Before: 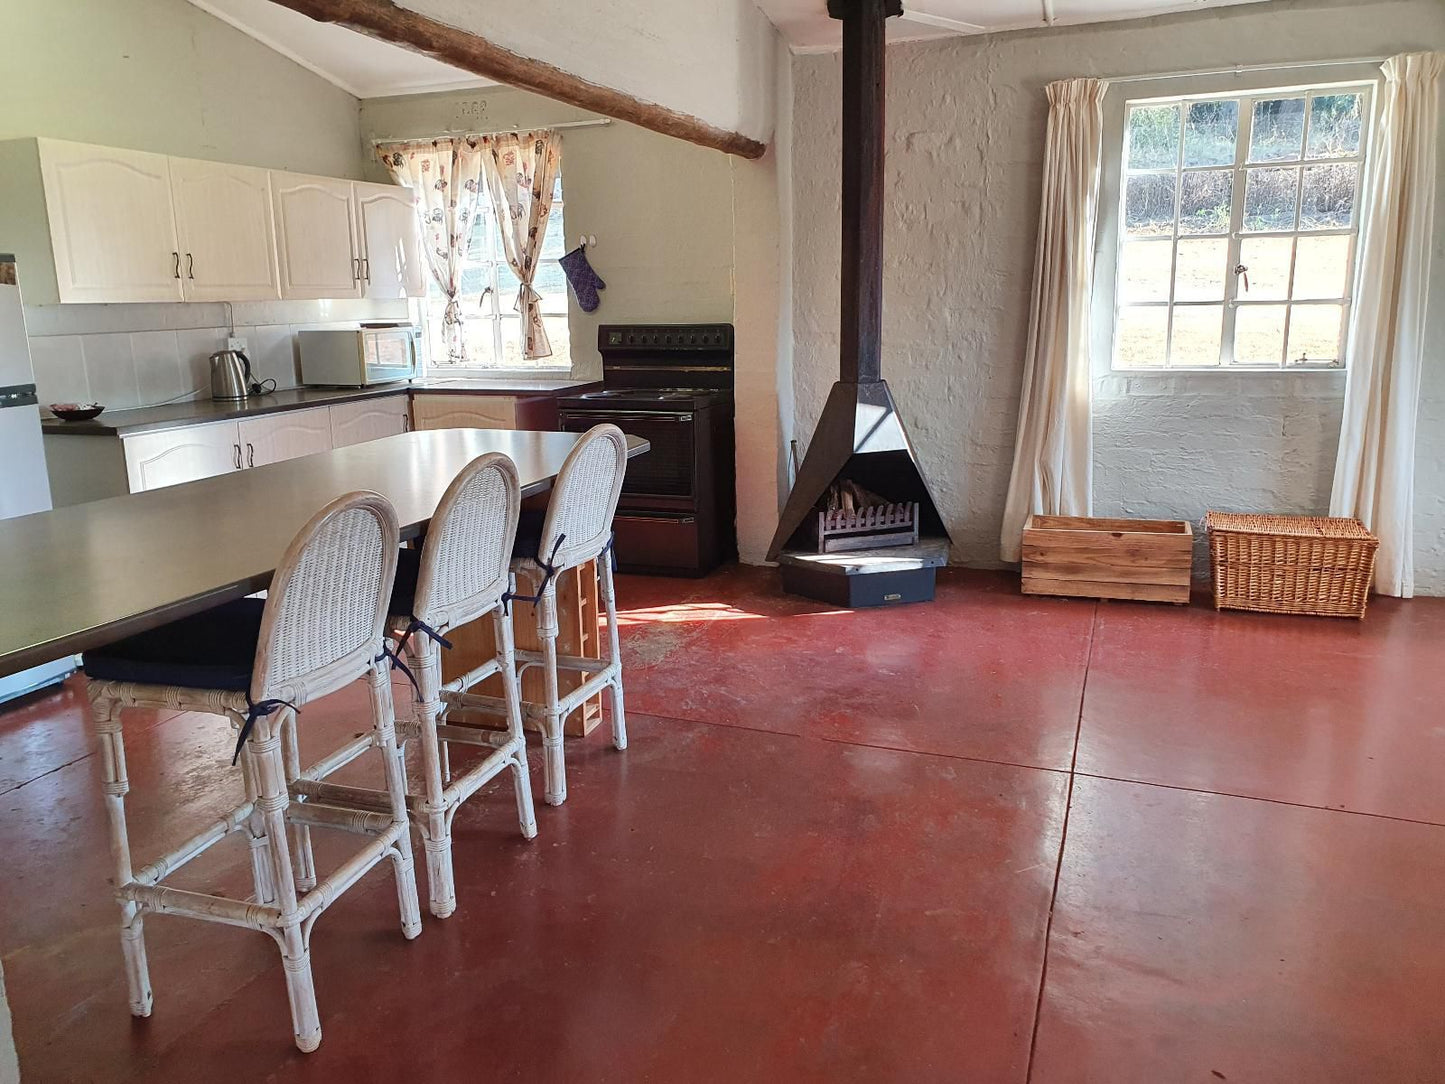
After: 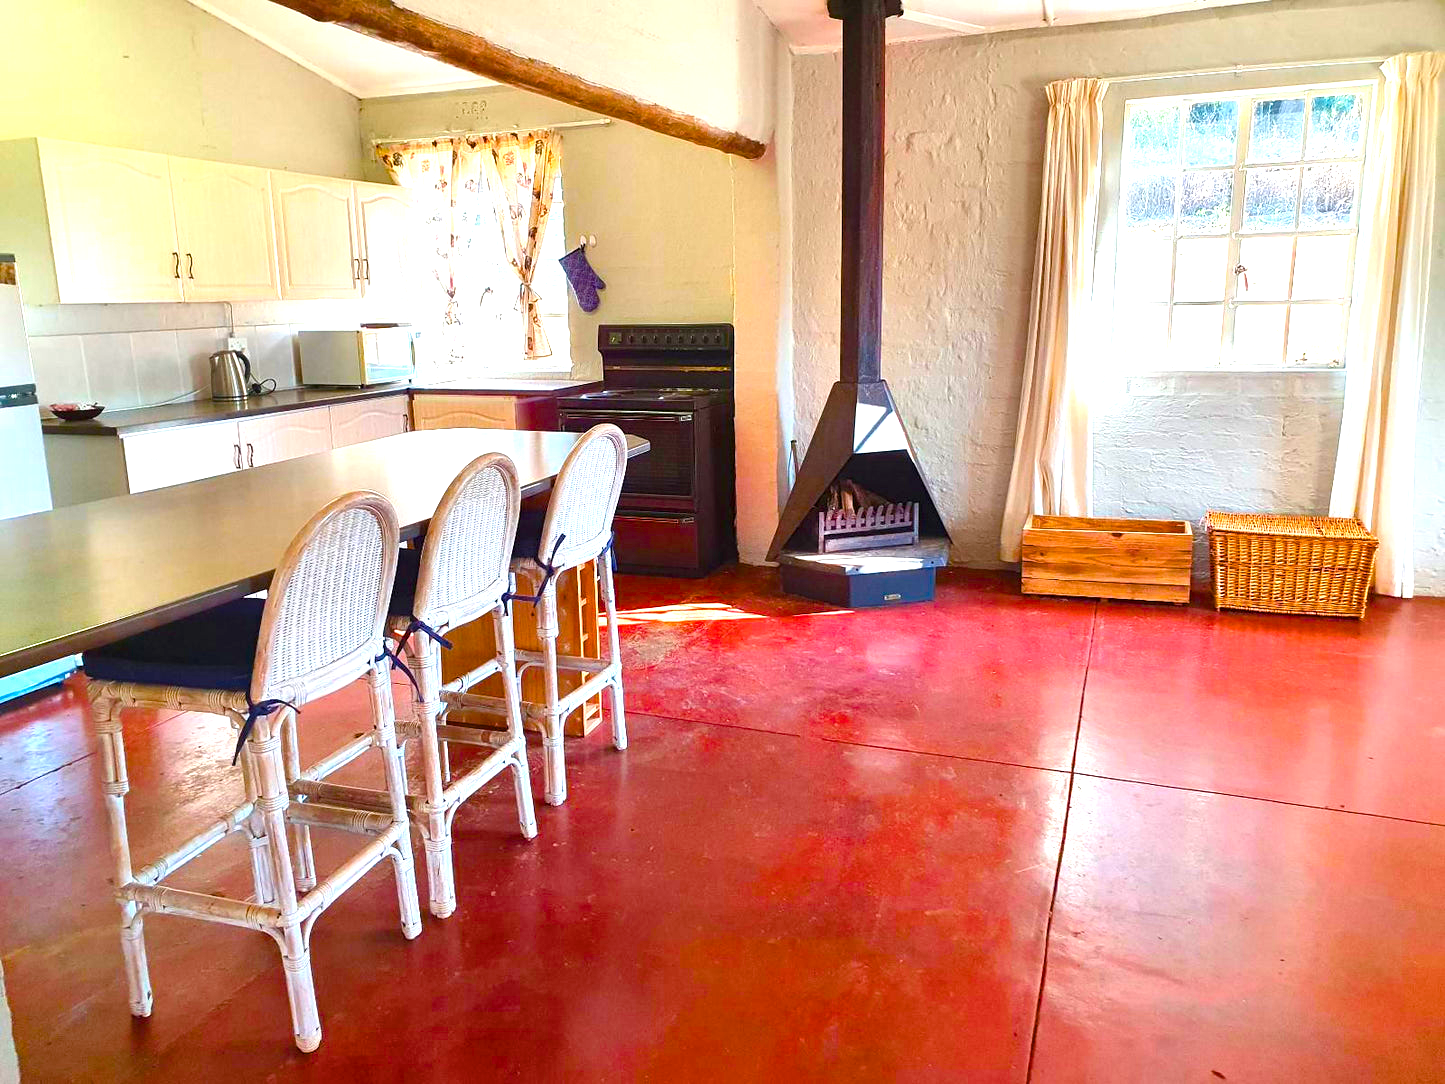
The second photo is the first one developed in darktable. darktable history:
color balance rgb: linear chroma grading › global chroma 14.35%, perceptual saturation grading › global saturation 35.915%, perceptual saturation grading › shadows 36.106%, global vibrance 30.197%
exposure: exposure 1.093 EV, compensate exposure bias true, compensate highlight preservation false
